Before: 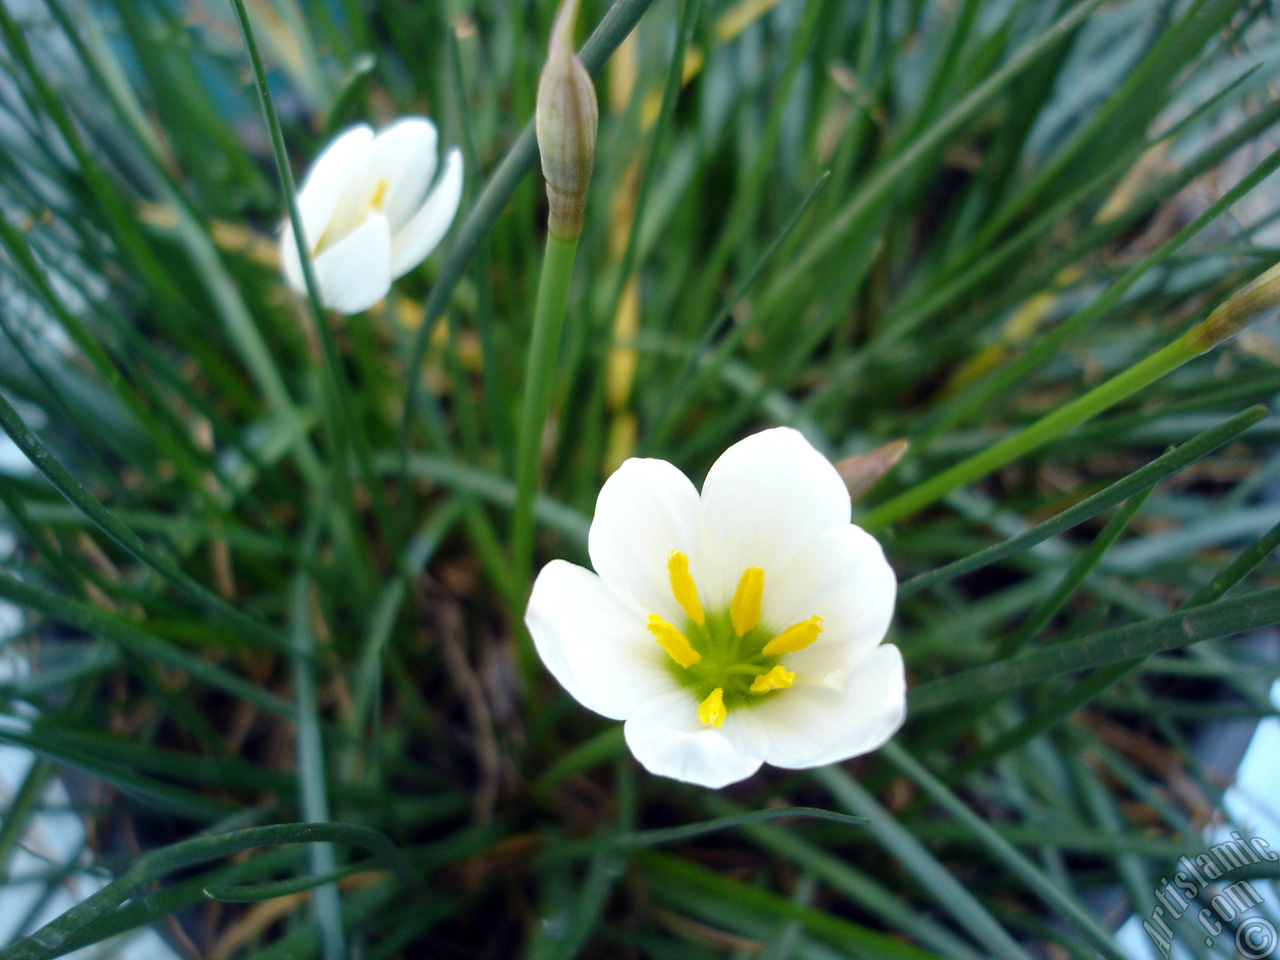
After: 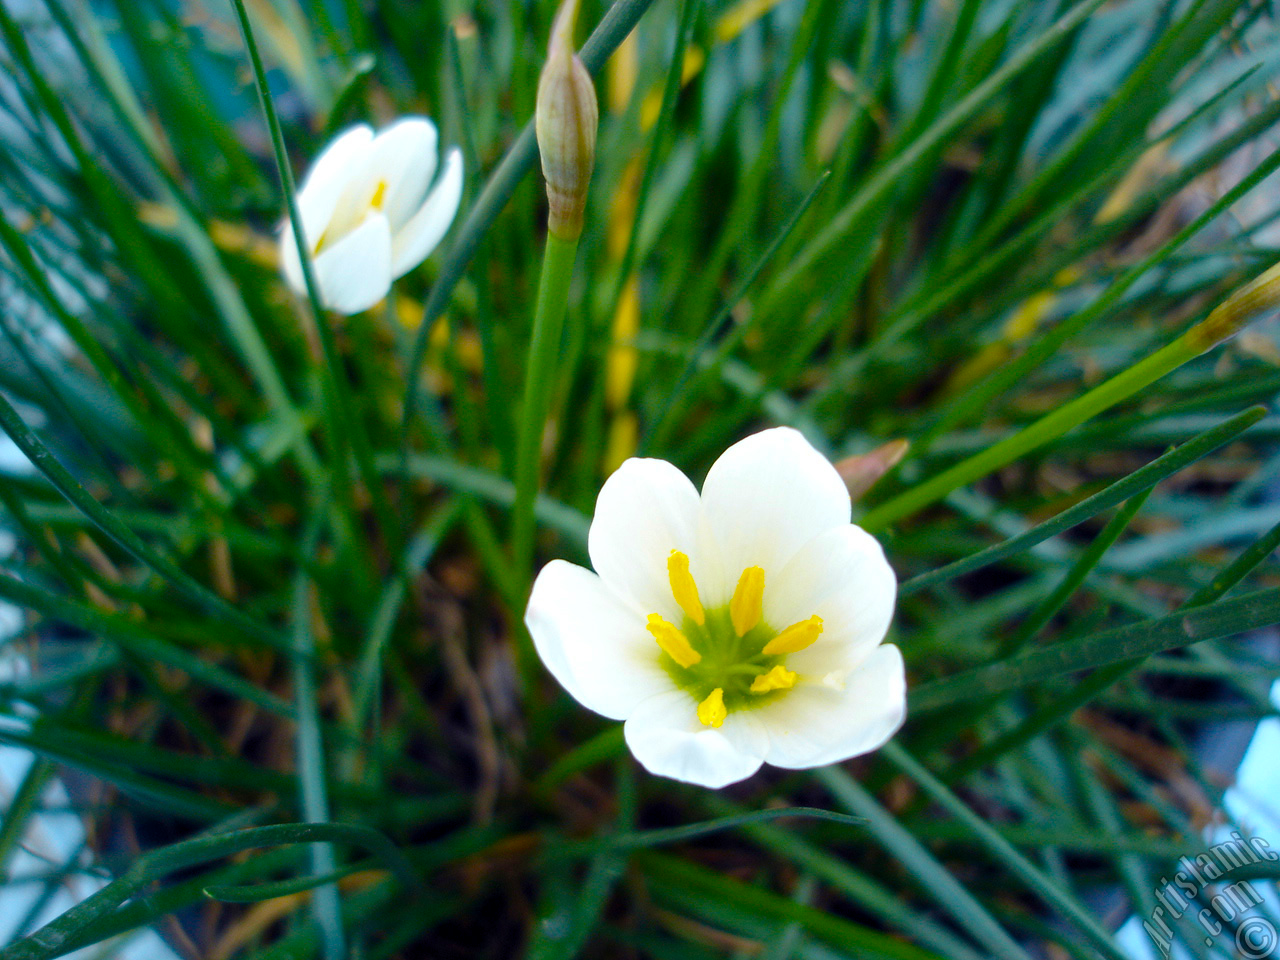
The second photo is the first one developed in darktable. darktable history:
white balance: emerald 1
color balance rgb: linear chroma grading › global chroma 15%, perceptual saturation grading › global saturation 30%
